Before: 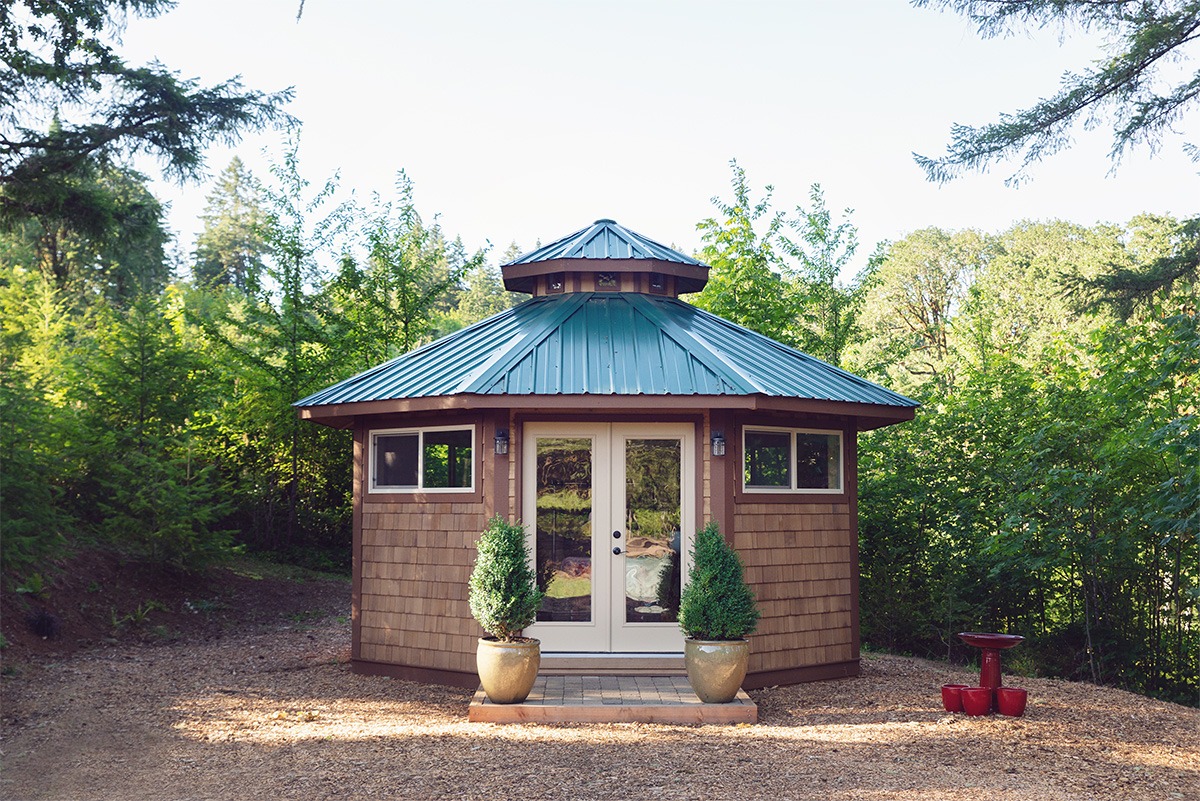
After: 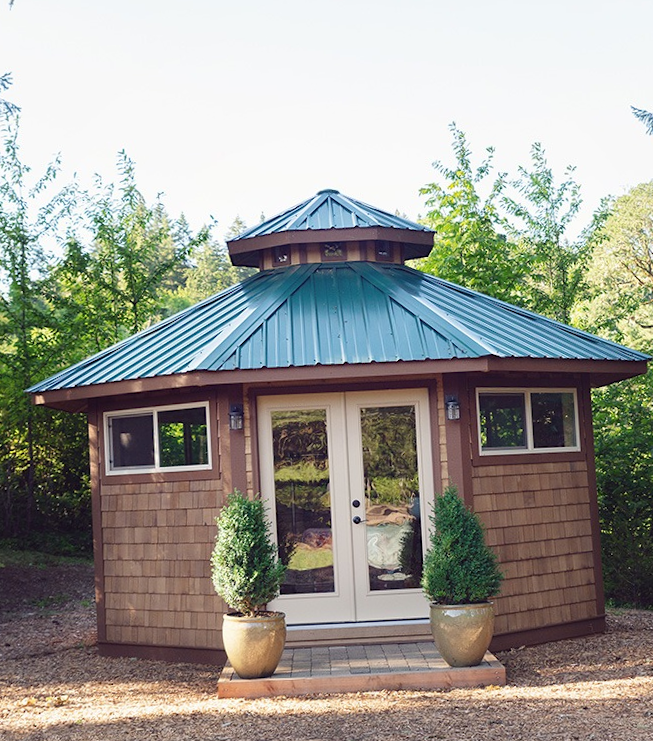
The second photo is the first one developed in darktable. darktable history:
rotate and perspective: rotation -3°, crop left 0.031, crop right 0.968, crop top 0.07, crop bottom 0.93
crop: left 21.496%, right 22.254%
